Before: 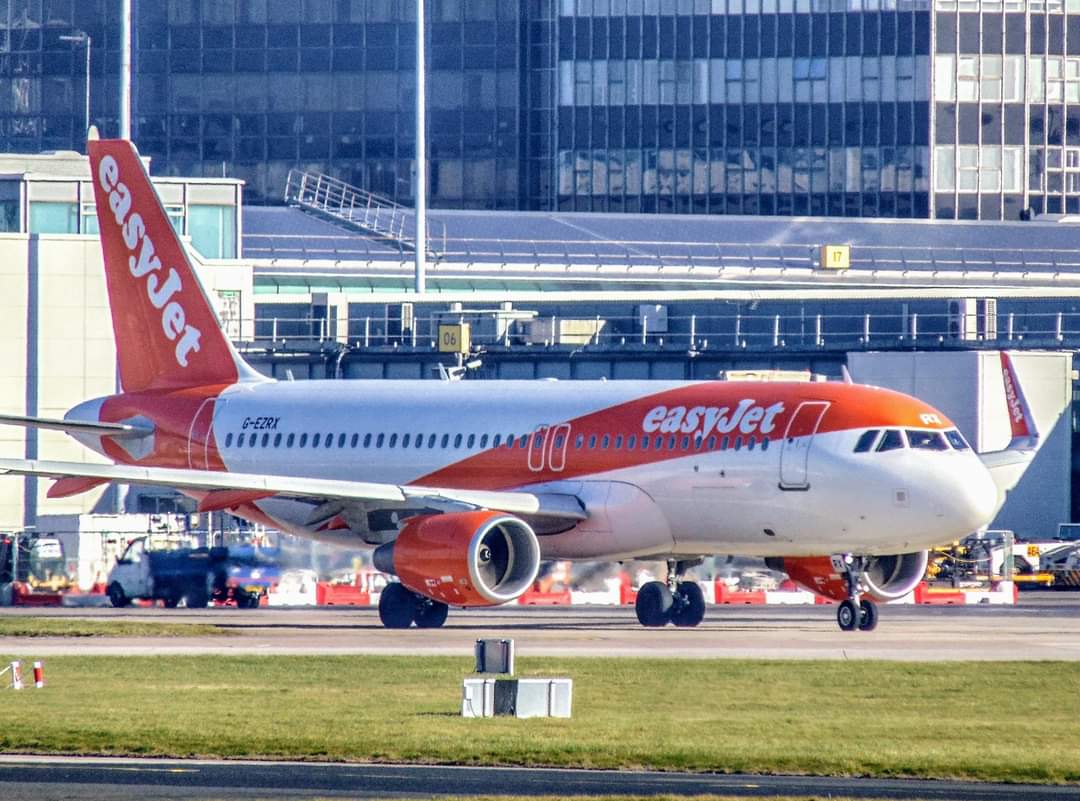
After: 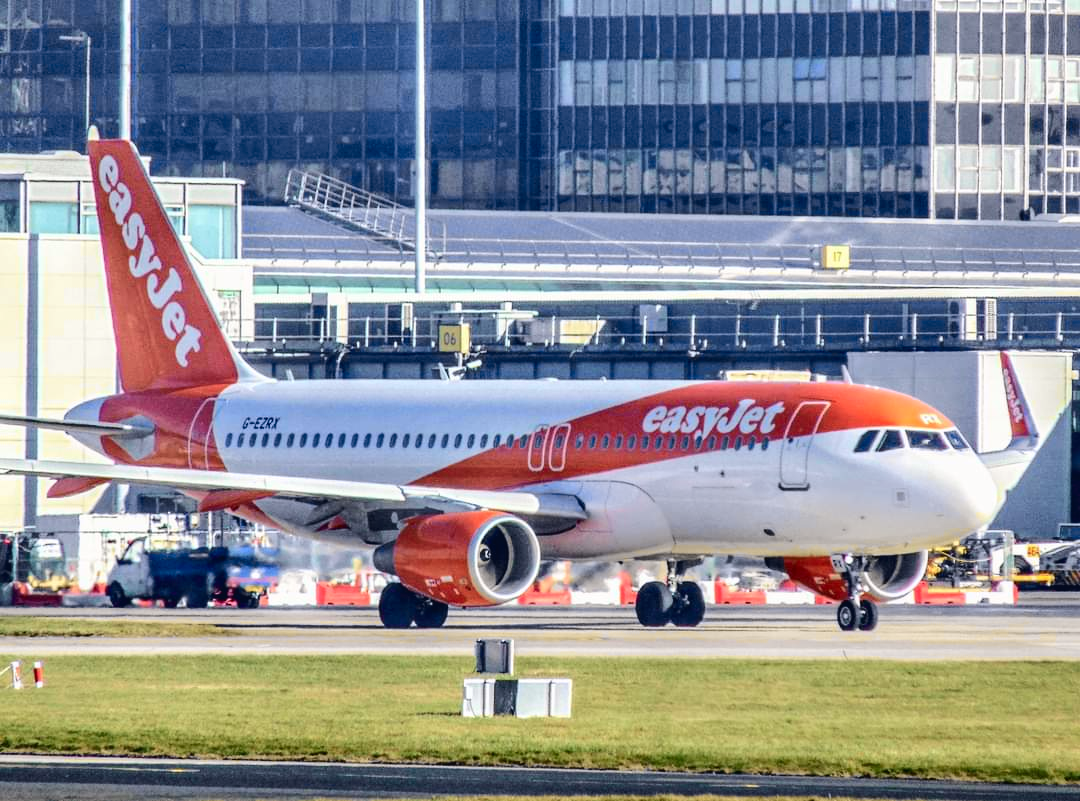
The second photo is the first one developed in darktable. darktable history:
tone curve: curves: ch0 [(0, 0.024) (0.049, 0.038) (0.176, 0.162) (0.33, 0.331) (0.432, 0.475) (0.601, 0.665) (0.843, 0.876) (1, 1)]; ch1 [(0, 0) (0.339, 0.358) (0.445, 0.439) (0.476, 0.47) (0.504, 0.504) (0.53, 0.511) (0.557, 0.558) (0.627, 0.635) (0.728, 0.746) (1, 1)]; ch2 [(0, 0) (0.327, 0.324) (0.417, 0.44) (0.46, 0.453) (0.502, 0.504) (0.526, 0.52) (0.54, 0.564) (0.606, 0.626) (0.76, 0.75) (1, 1)], color space Lab, independent channels, preserve colors none
